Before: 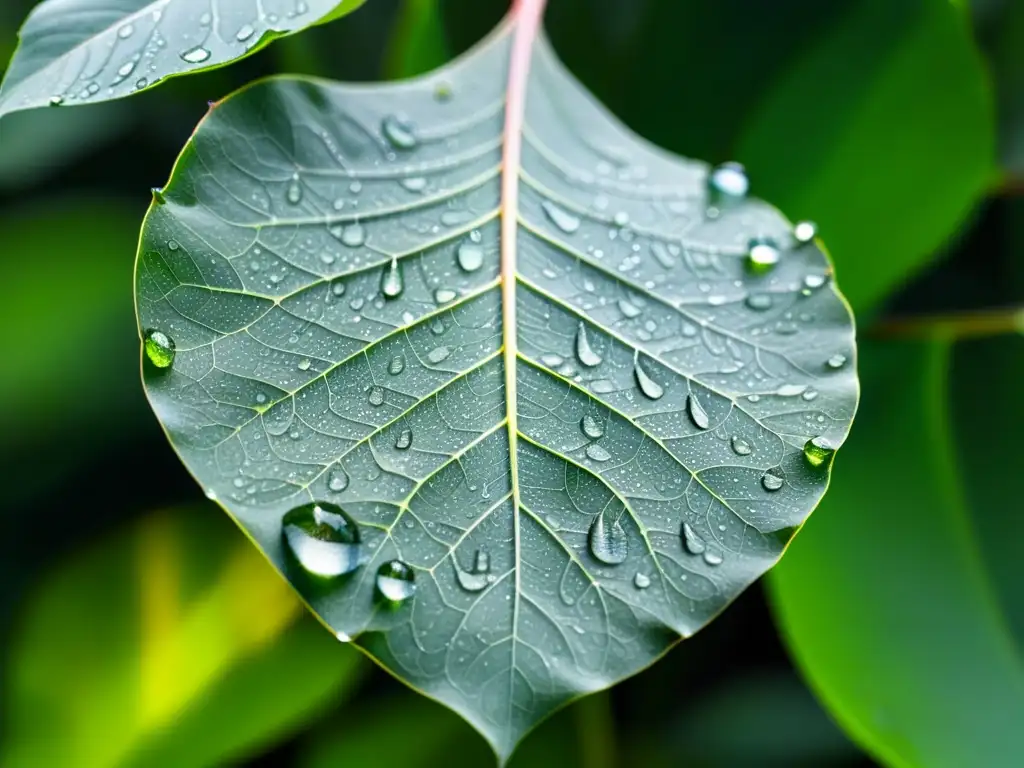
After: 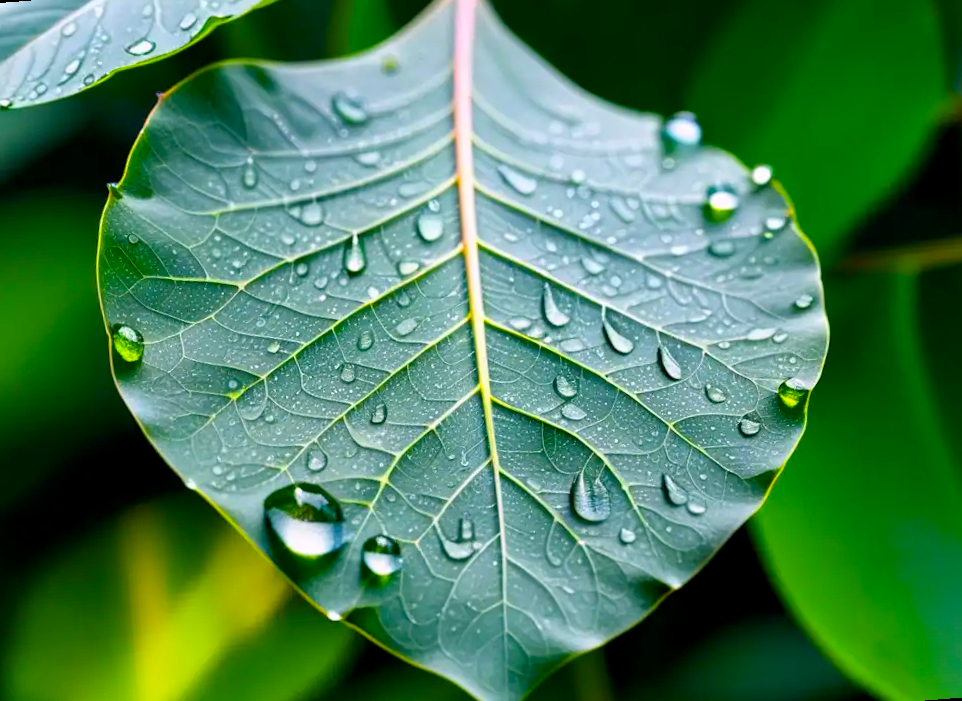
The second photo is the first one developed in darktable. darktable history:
rotate and perspective: rotation -4.57°, crop left 0.054, crop right 0.944, crop top 0.087, crop bottom 0.914
color balance rgb: shadows lift › chroma 2%, shadows lift › hue 217.2°, power › chroma 0.25%, power › hue 60°, highlights gain › chroma 1.5%, highlights gain › hue 309.6°, global offset › luminance -0.25%, perceptual saturation grading › global saturation 15%, global vibrance 15%
color balance: output saturation 120%
